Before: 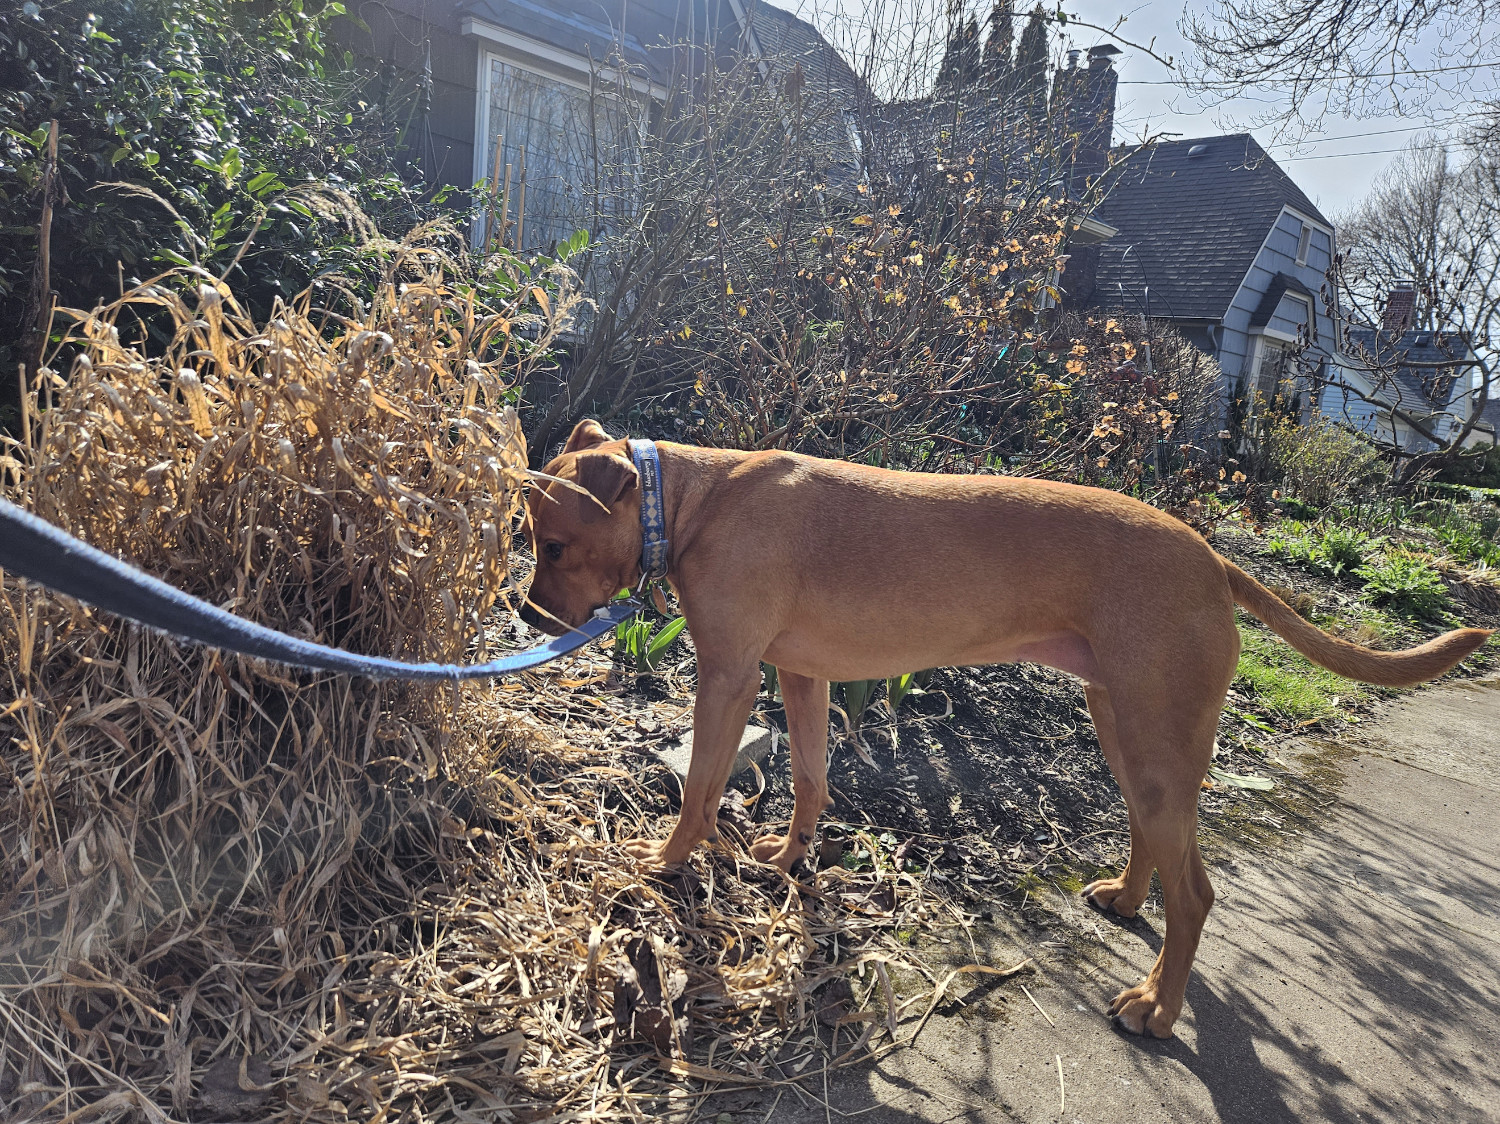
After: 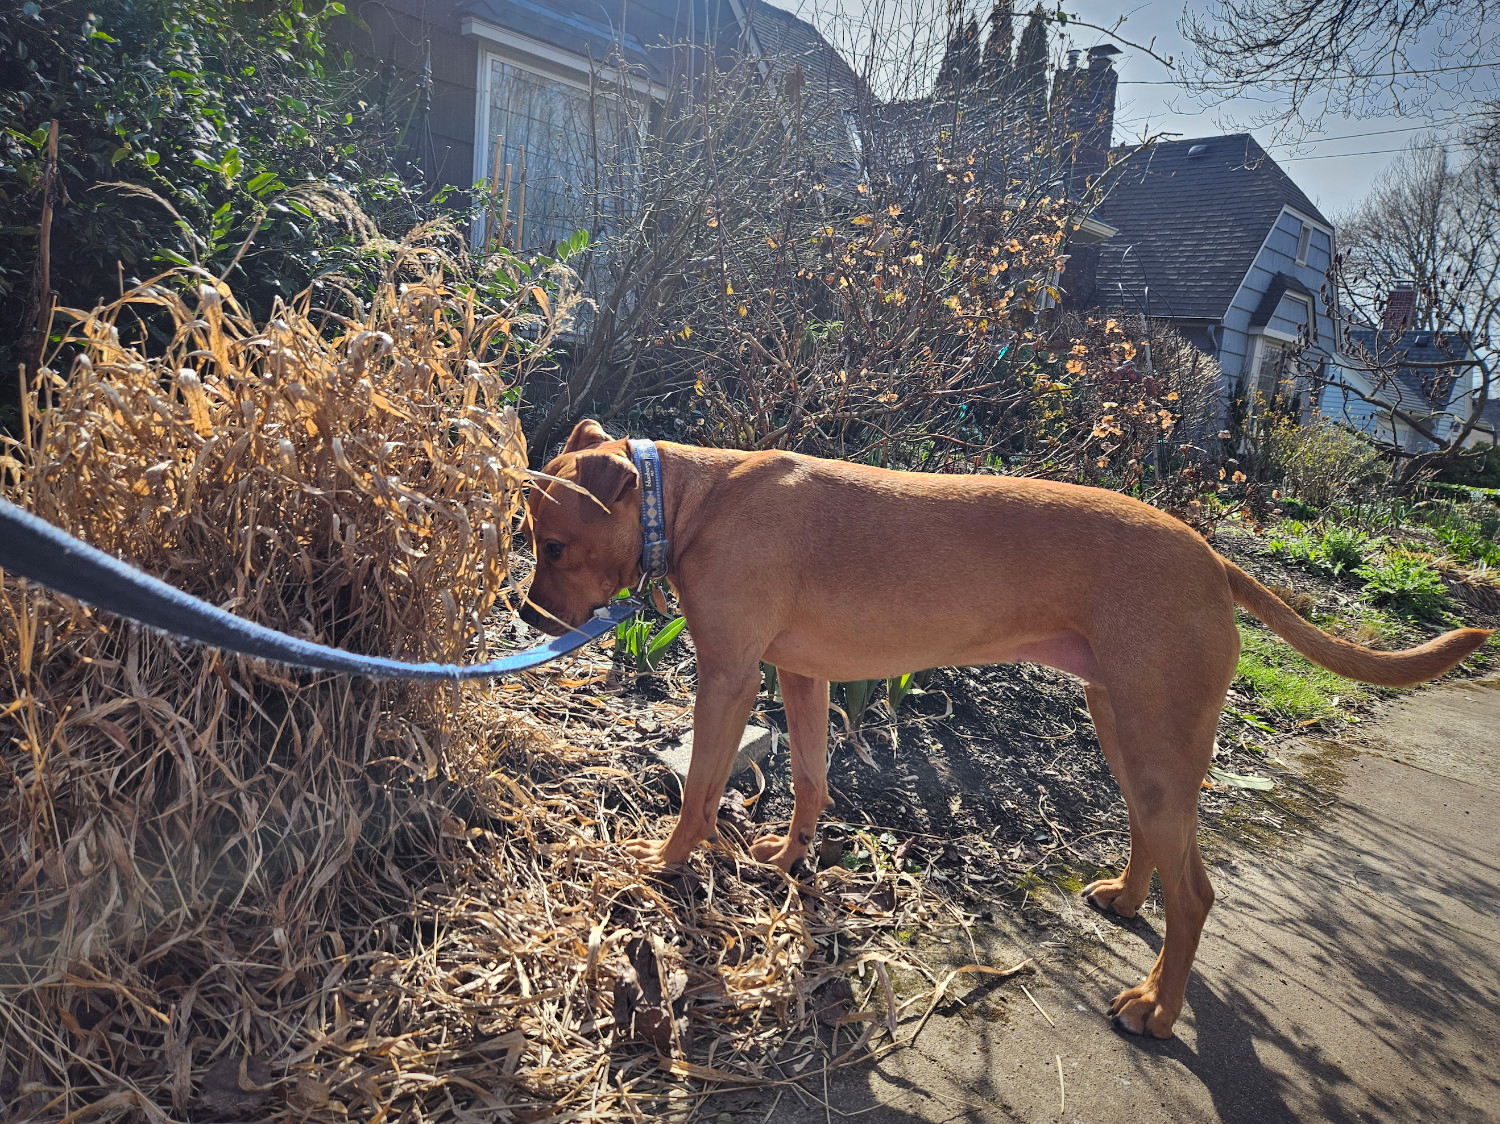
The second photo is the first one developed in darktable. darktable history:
vignetting: saturation 0.388, automatic ratio true
